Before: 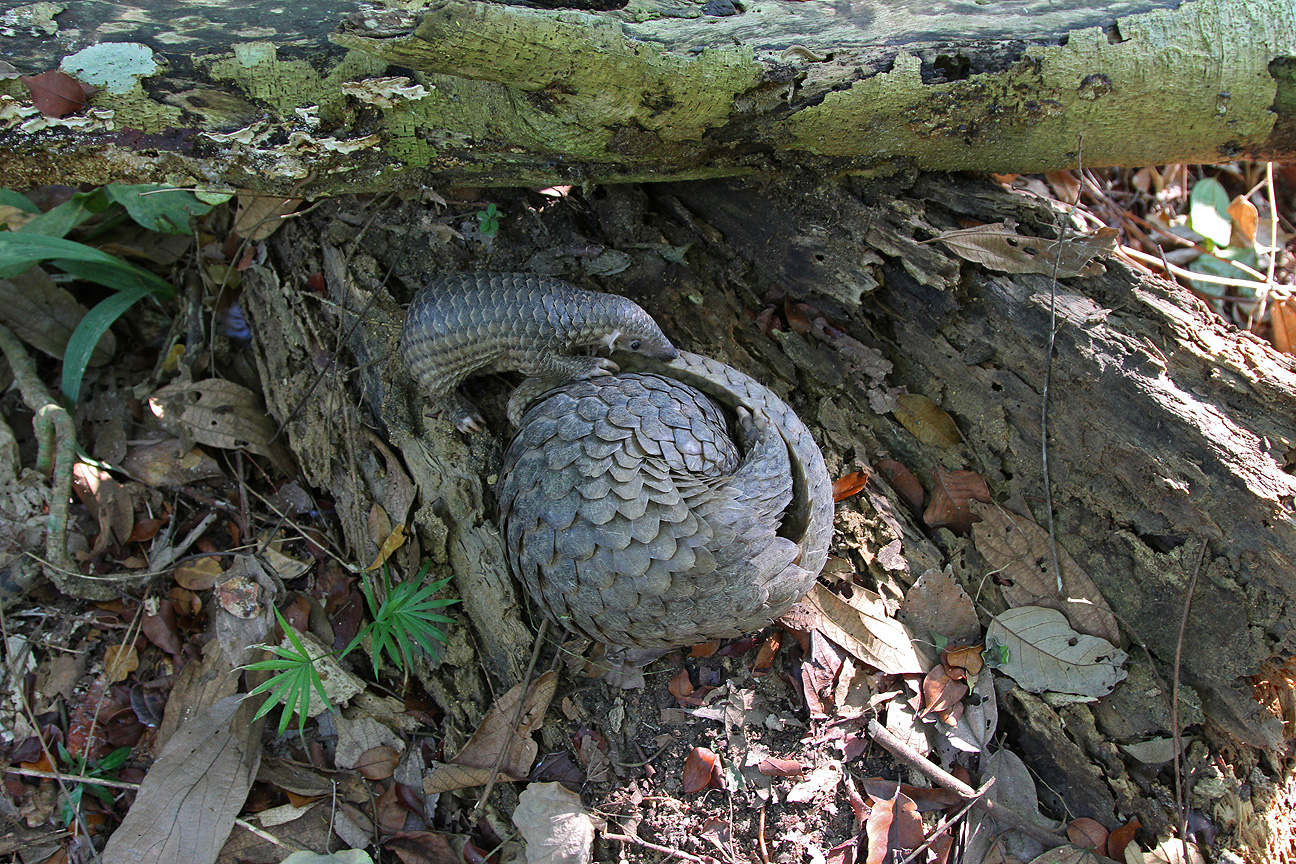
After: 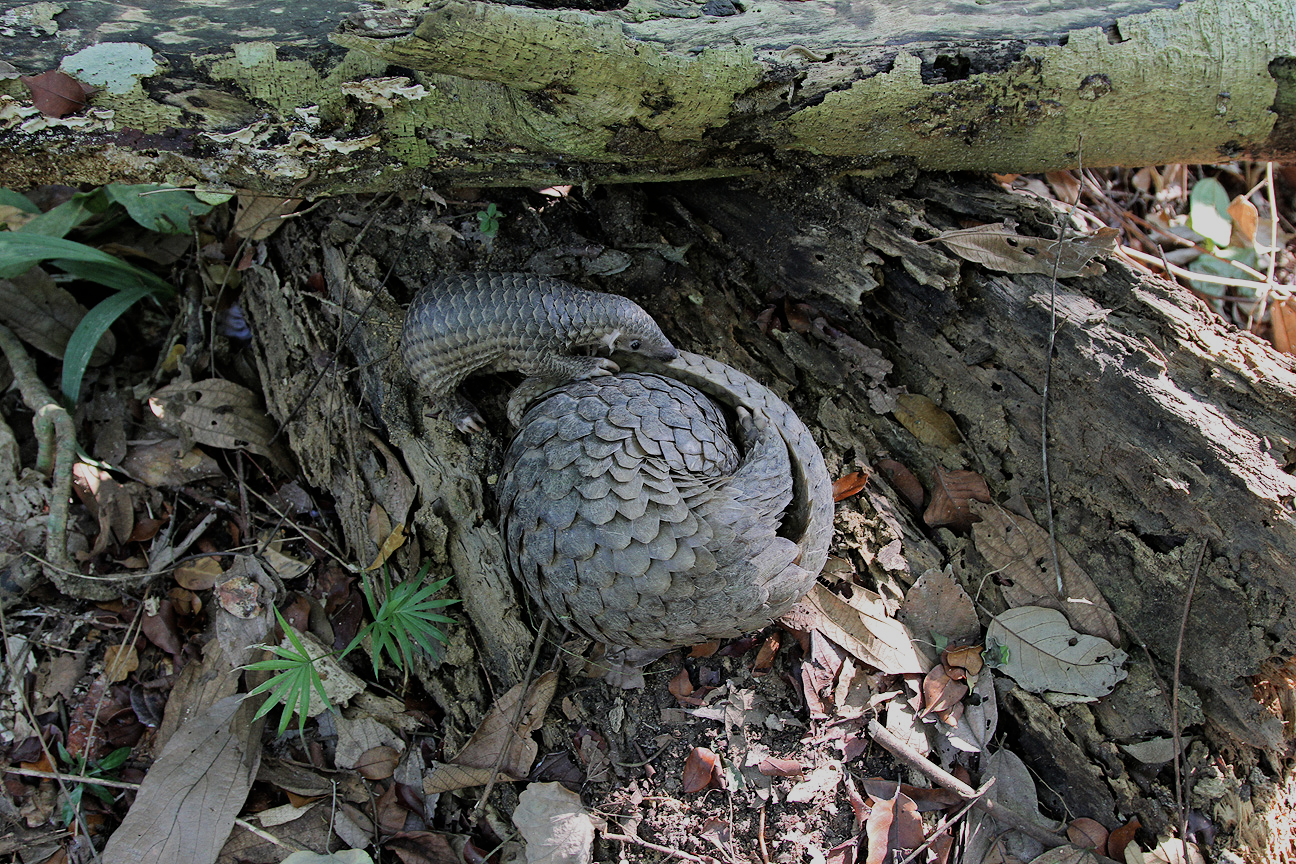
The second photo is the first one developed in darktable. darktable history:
filmic rgb: black relative exposure -7.65 EV, white relative exposure 4.56 EV, hardness 3.61
contrast brightness saturation: saturation -0.17
